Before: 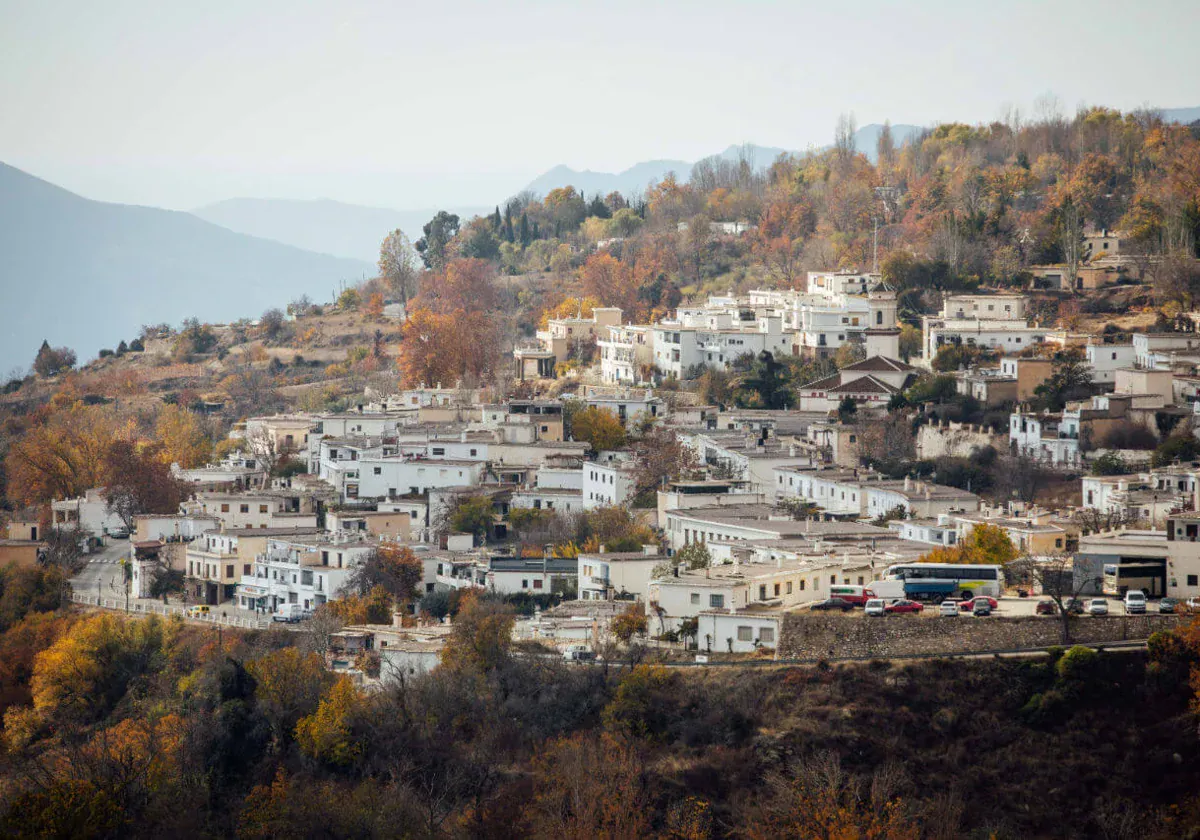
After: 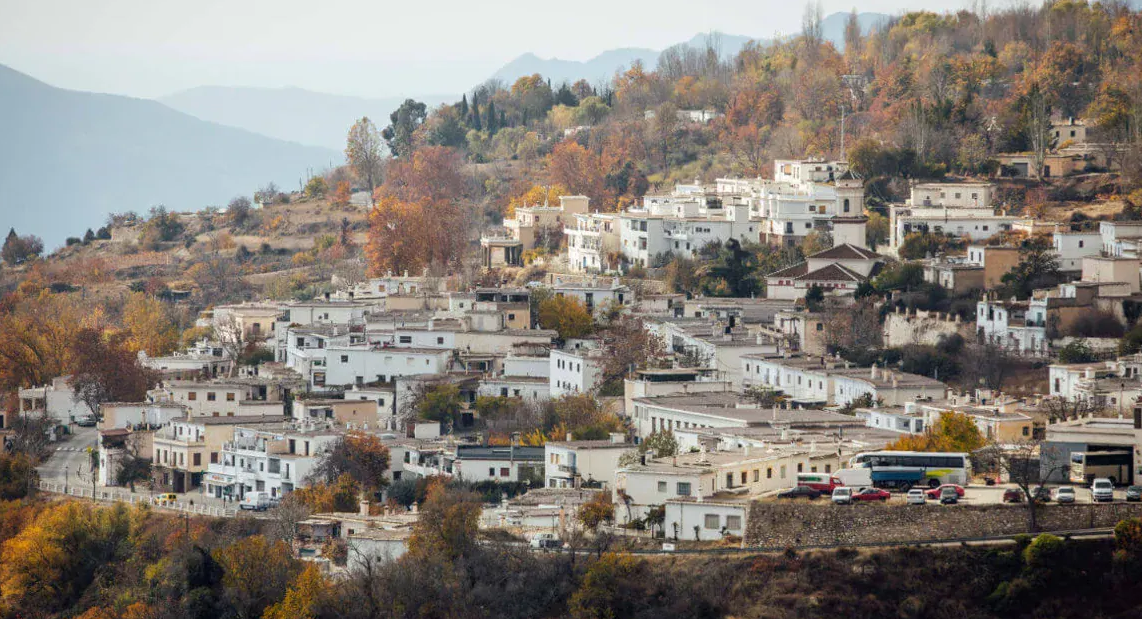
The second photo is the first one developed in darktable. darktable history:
crop and rotate: left 2.812%, top 13.353%, right 1.96%, bottom 12.906%
